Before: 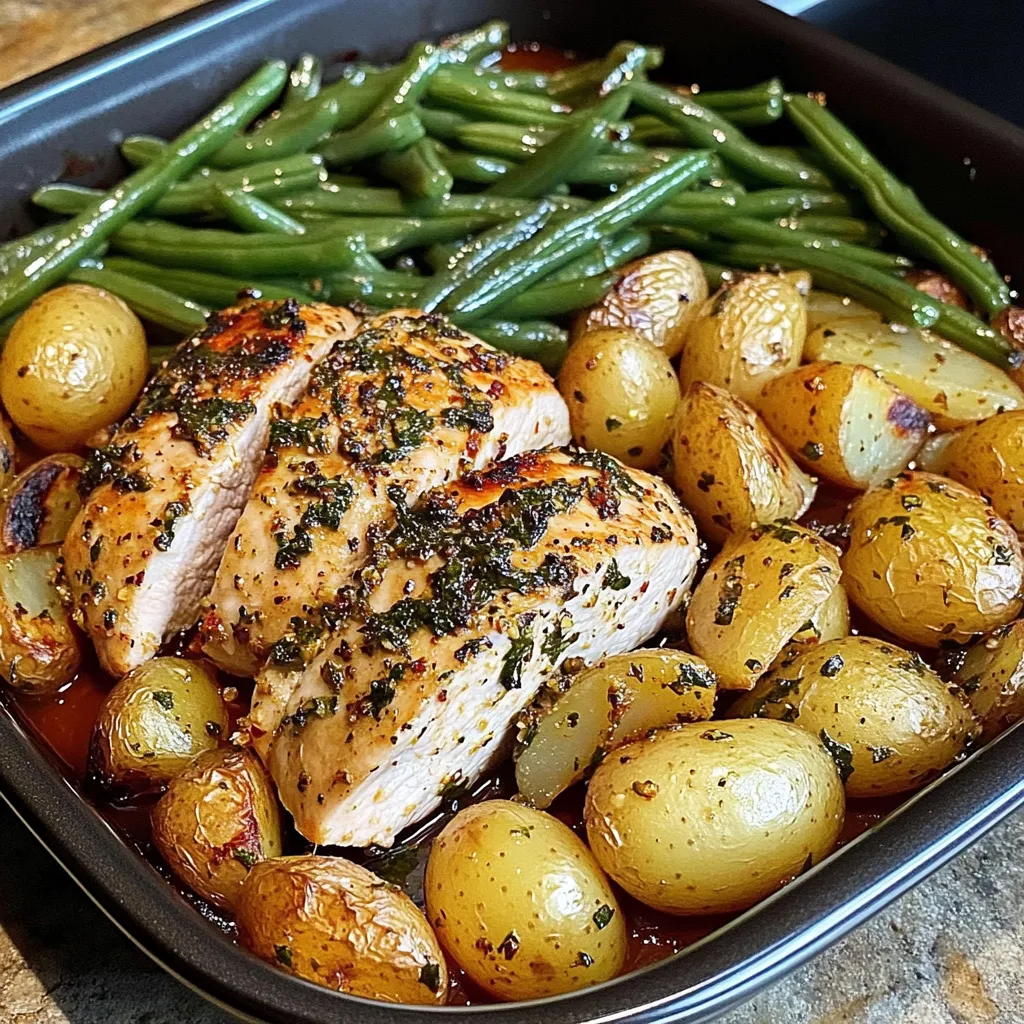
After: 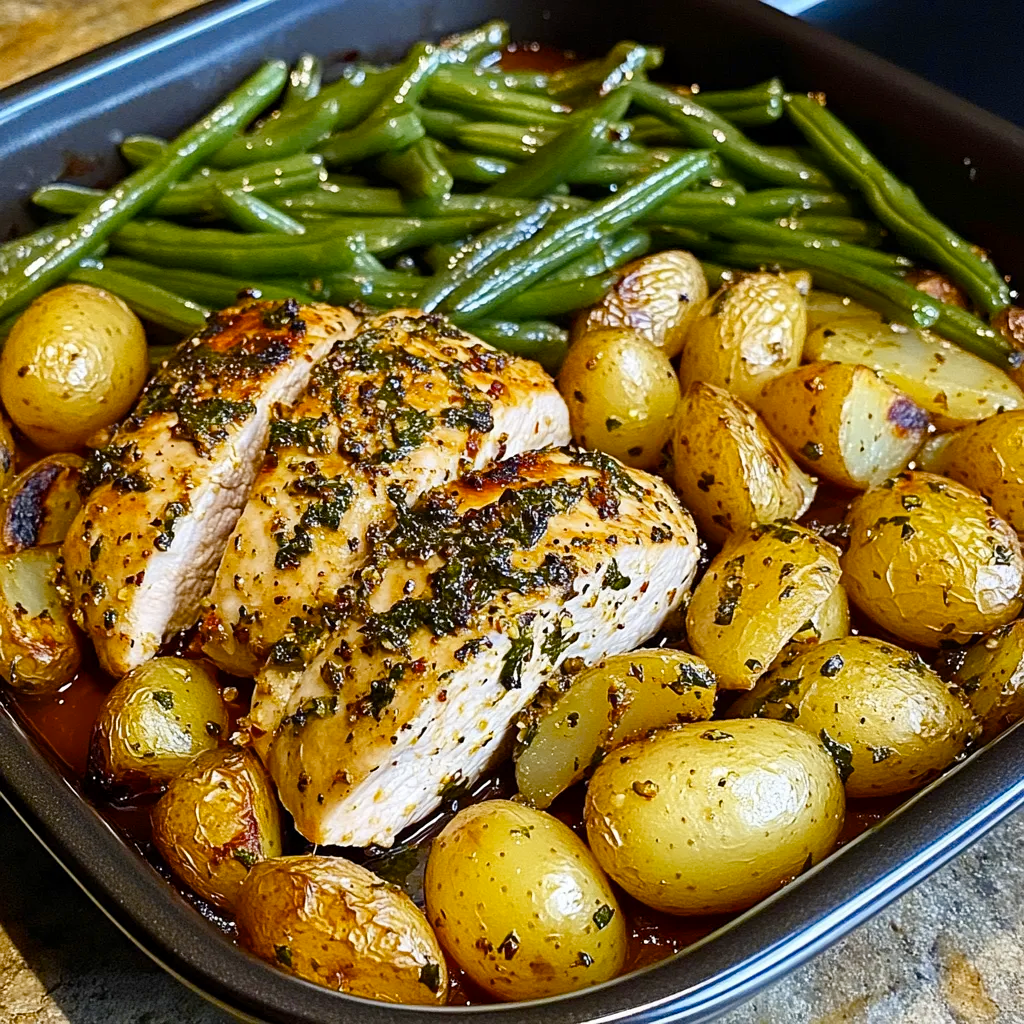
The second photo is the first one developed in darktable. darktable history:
color balance rgb: perceptual saturation grading › global saturation 20%, perceptual saturation grading › highlights -25%, perceptual saturation grading › shadows 25%
color contrast: green-magenta contrast 0.85, blue-yellow contrast 1.25, unbound 0
